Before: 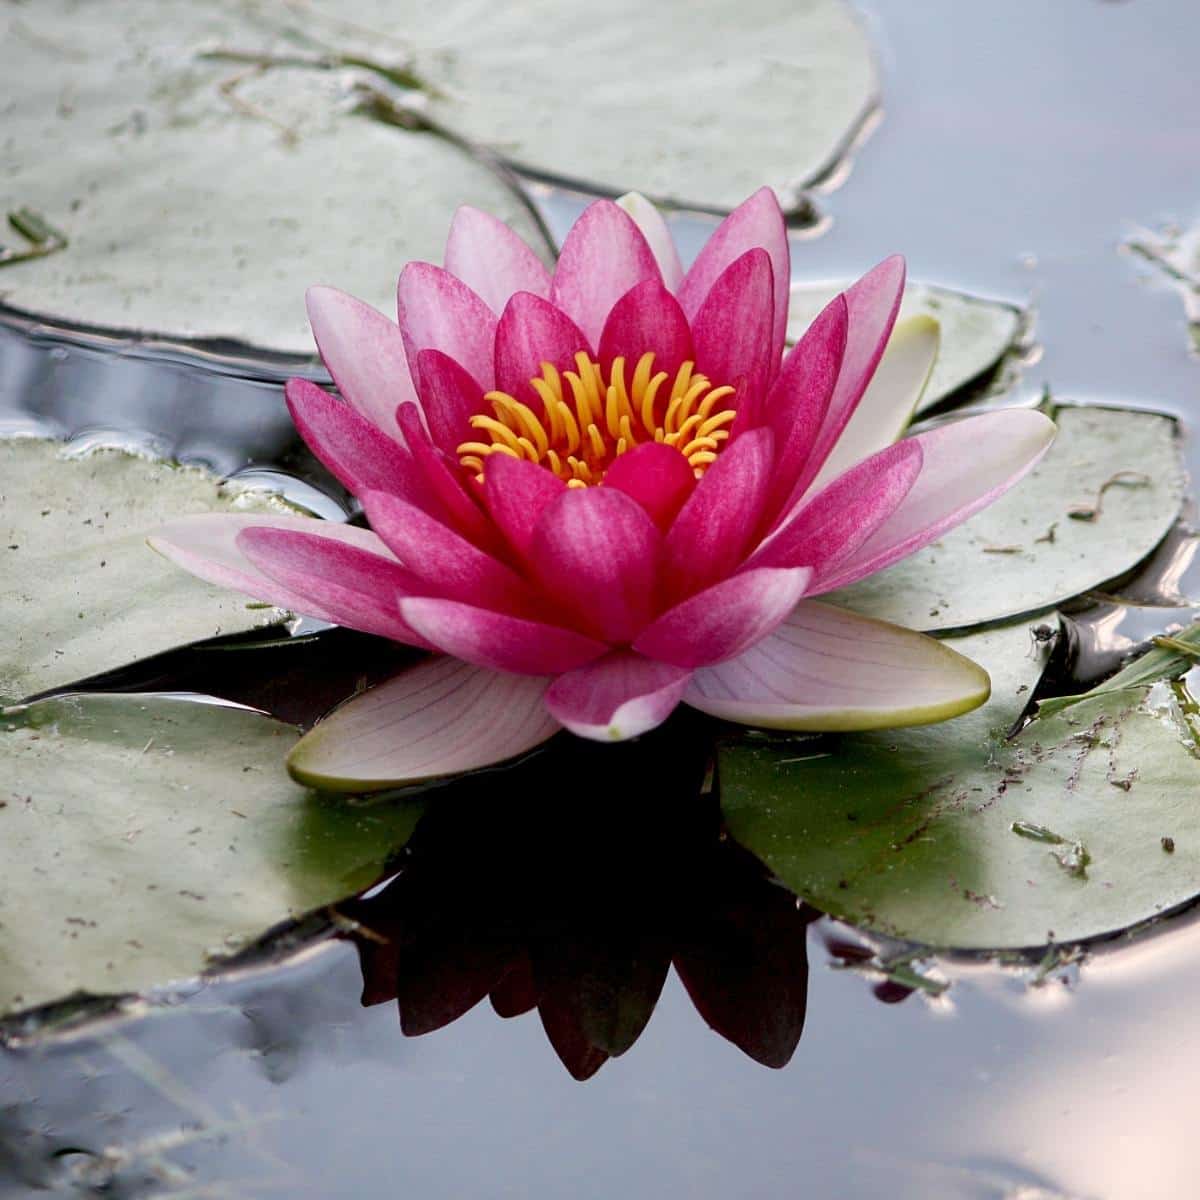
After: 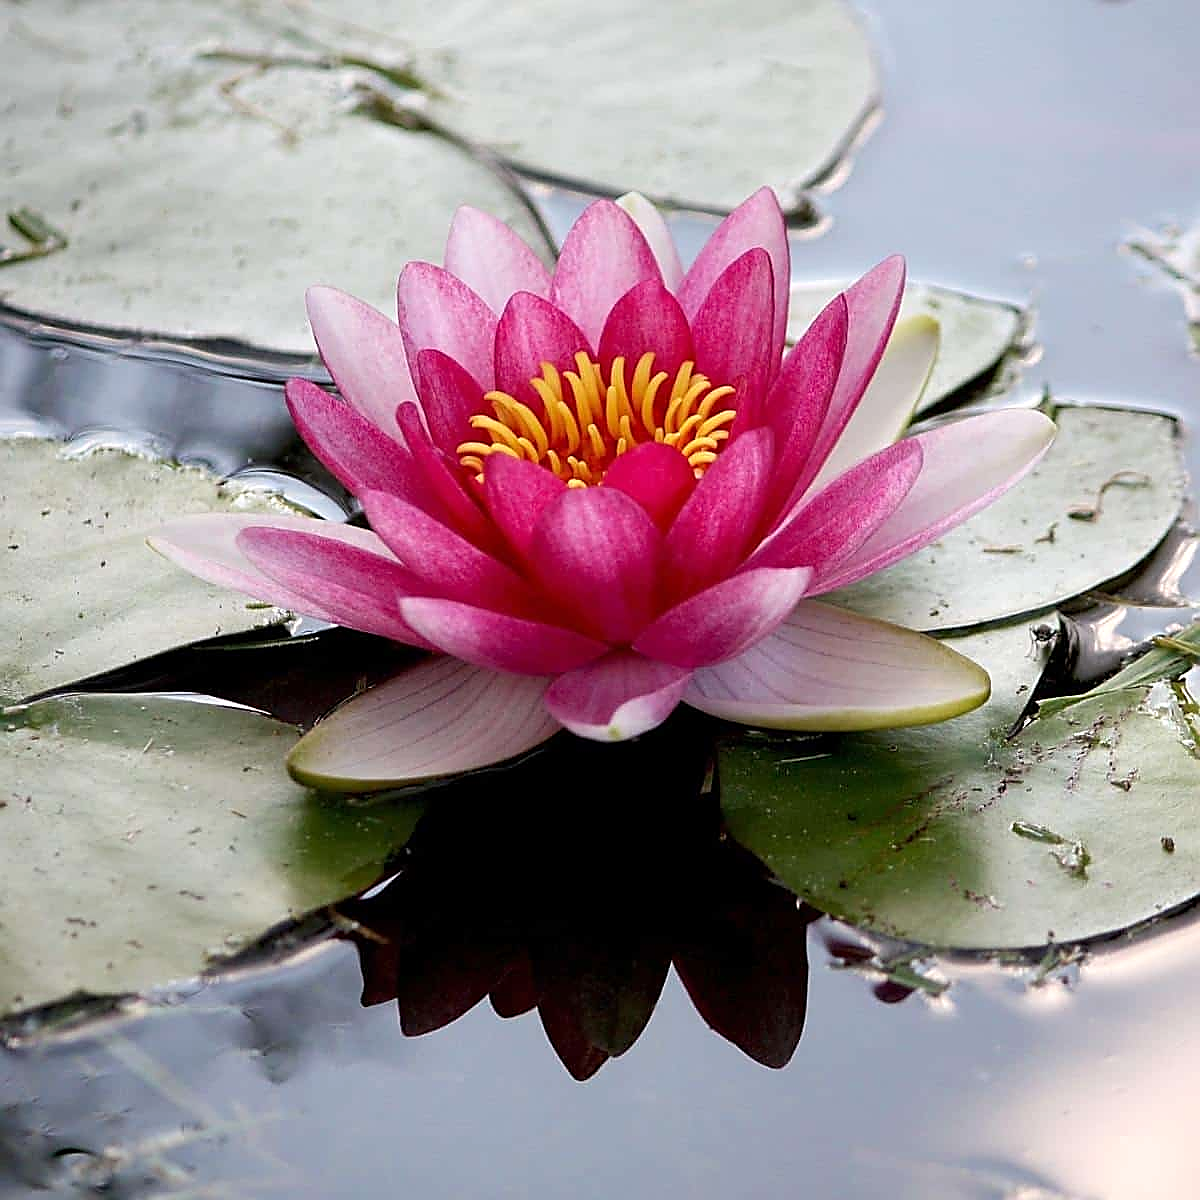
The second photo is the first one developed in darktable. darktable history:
exposure: exposure 0.15 EV, compensate highlight preservation false
sharpen: radius 1.4, amount 1.25, threshold 0.7
